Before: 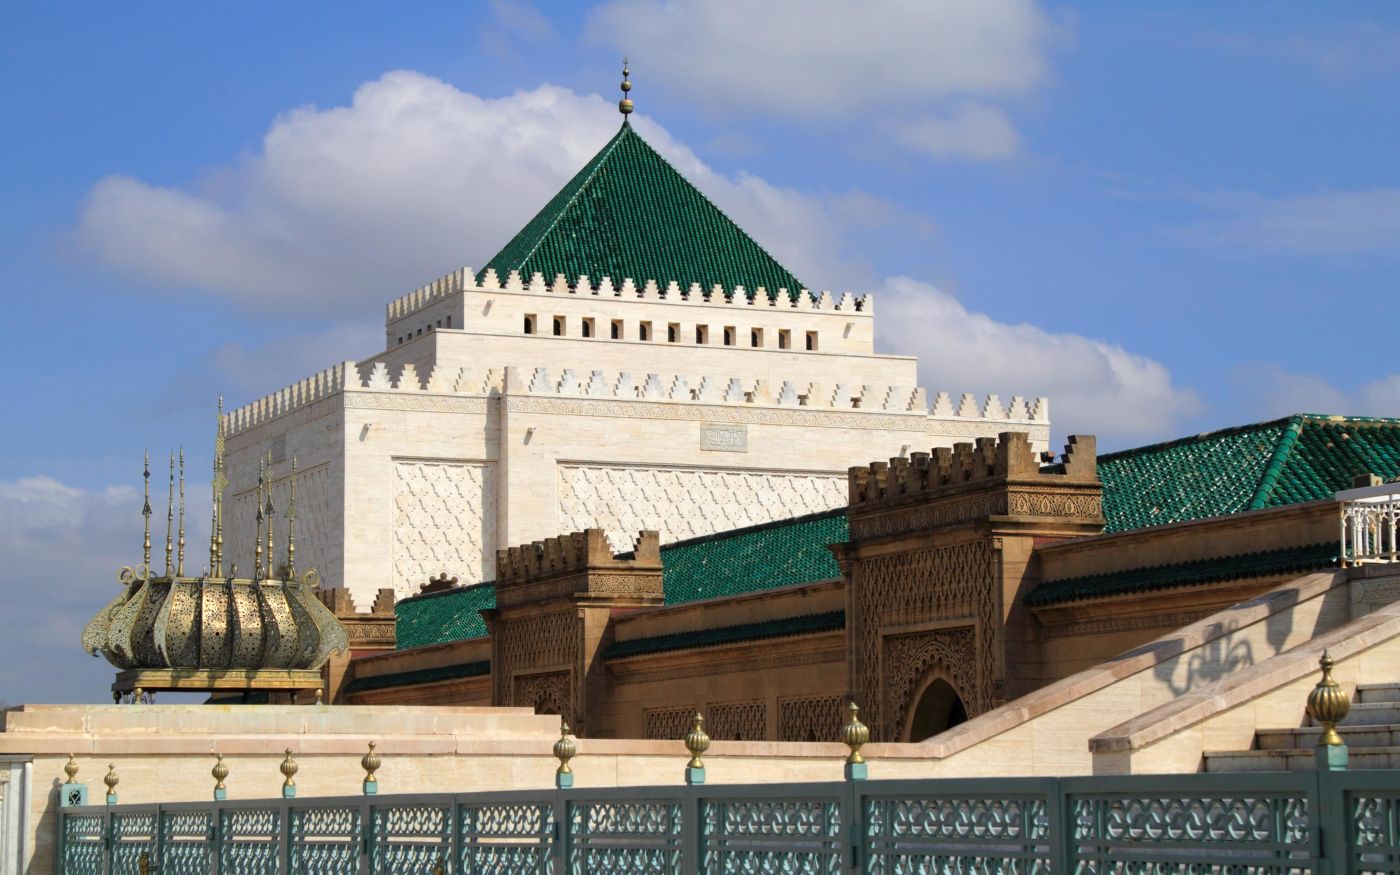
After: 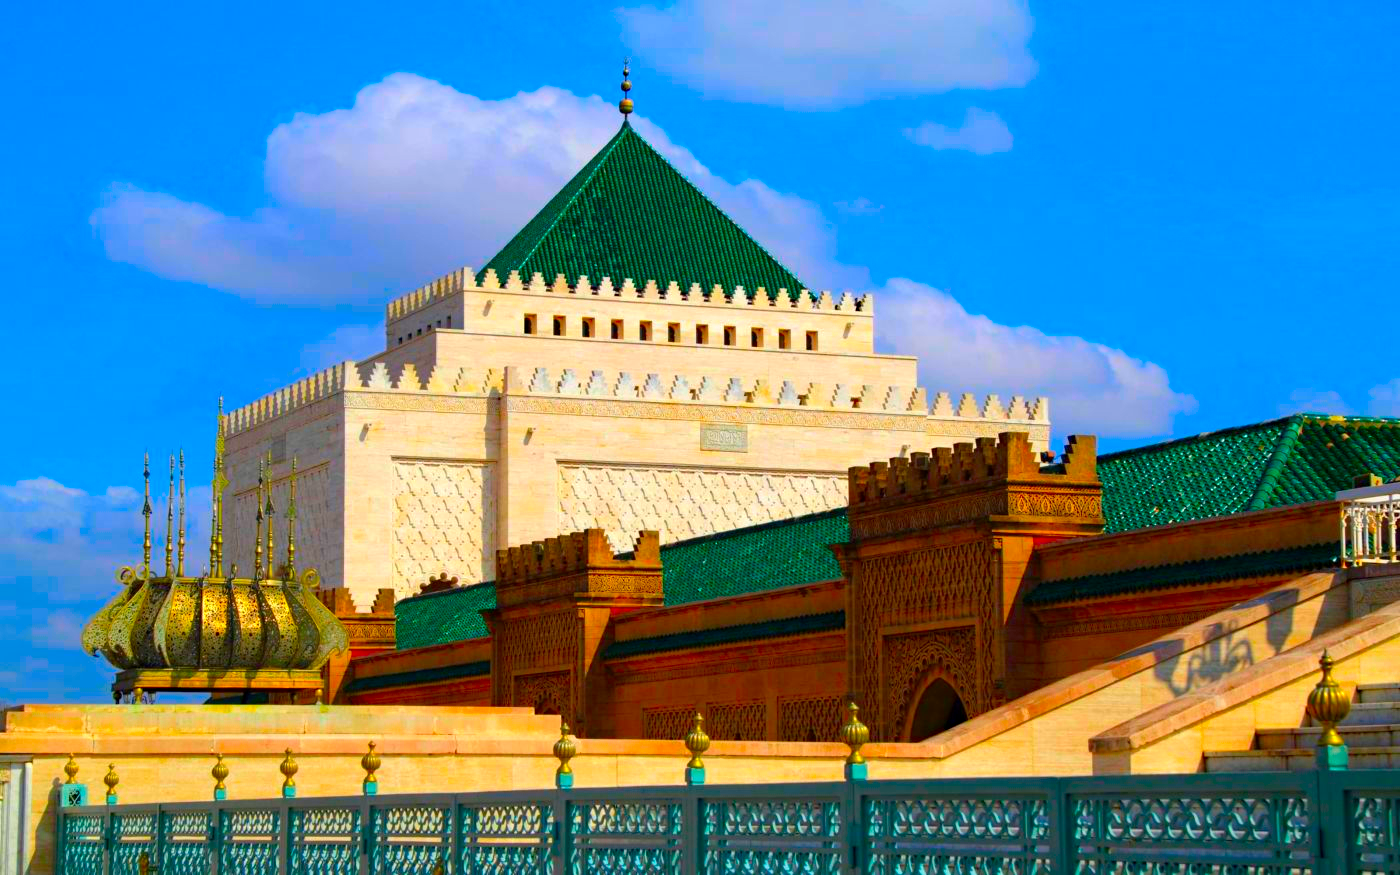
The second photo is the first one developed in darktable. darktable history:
haze removal: compatibility mode true, adaptive false
color correction: saturation 3
